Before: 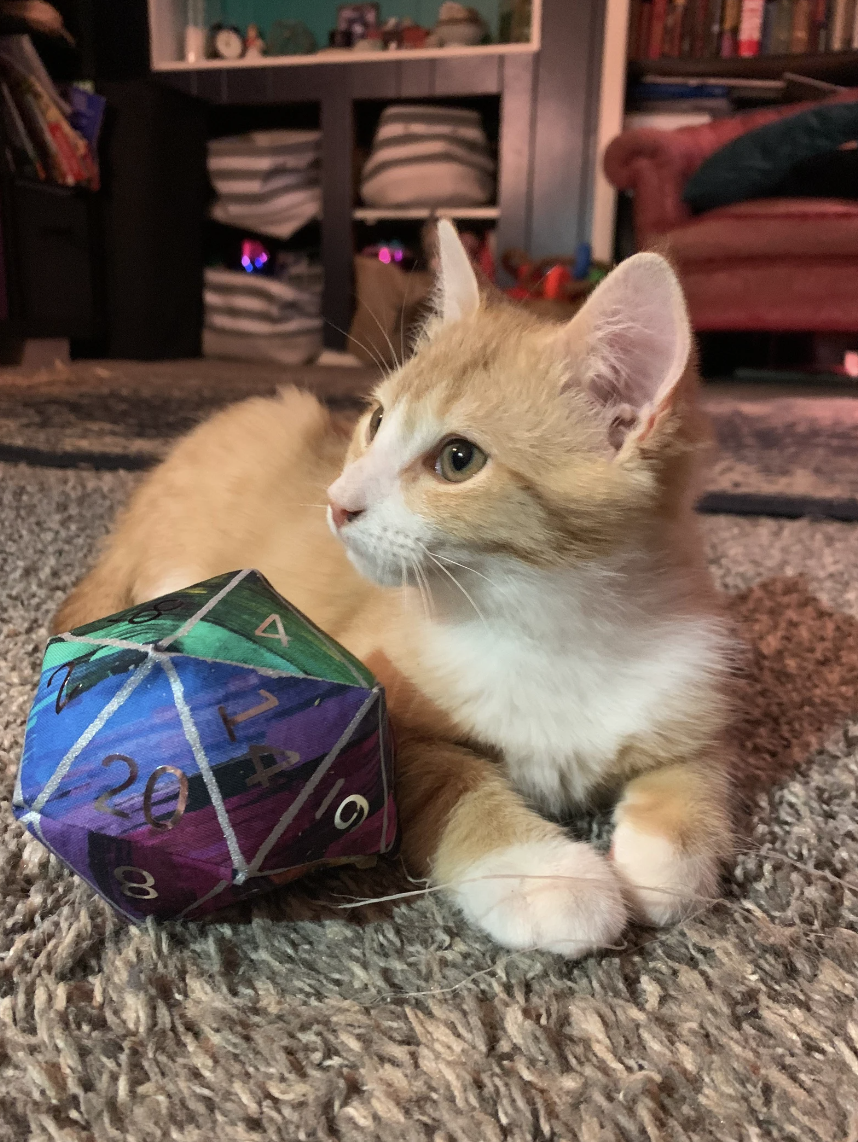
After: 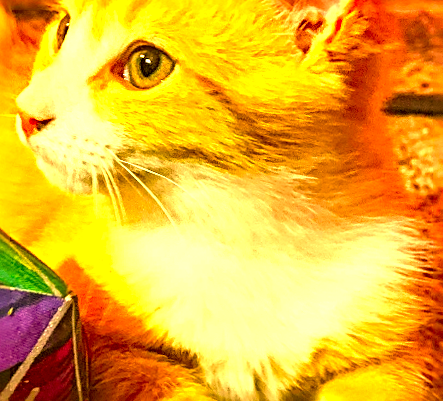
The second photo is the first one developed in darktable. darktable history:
crop: left 36.607%, top 34.735%, right 13.146%, bottom 30.611%
exposure: black level correction 0, exposure 1.45 EV, compensate exposure bias true, compensate highlight preservation false
rotate and perspective: rotation -1.24°, automatic cropping off
sharpen: radius 3.69, amount 0.928
color zones: curves: ch1 [(0, 0.523) (0.143, 0.545) (0.286, 0.52) (0.429, 0.506) (0.571, 0.503) (0.714, 0.503) (0.857, 0.508) (1, 0.523)]
color correction: highlights a* 10.44, highlights b* 30.04, shadows a* 2.73, shadows b* 17.51, saturation 1.72
local contrast: detail 130%
